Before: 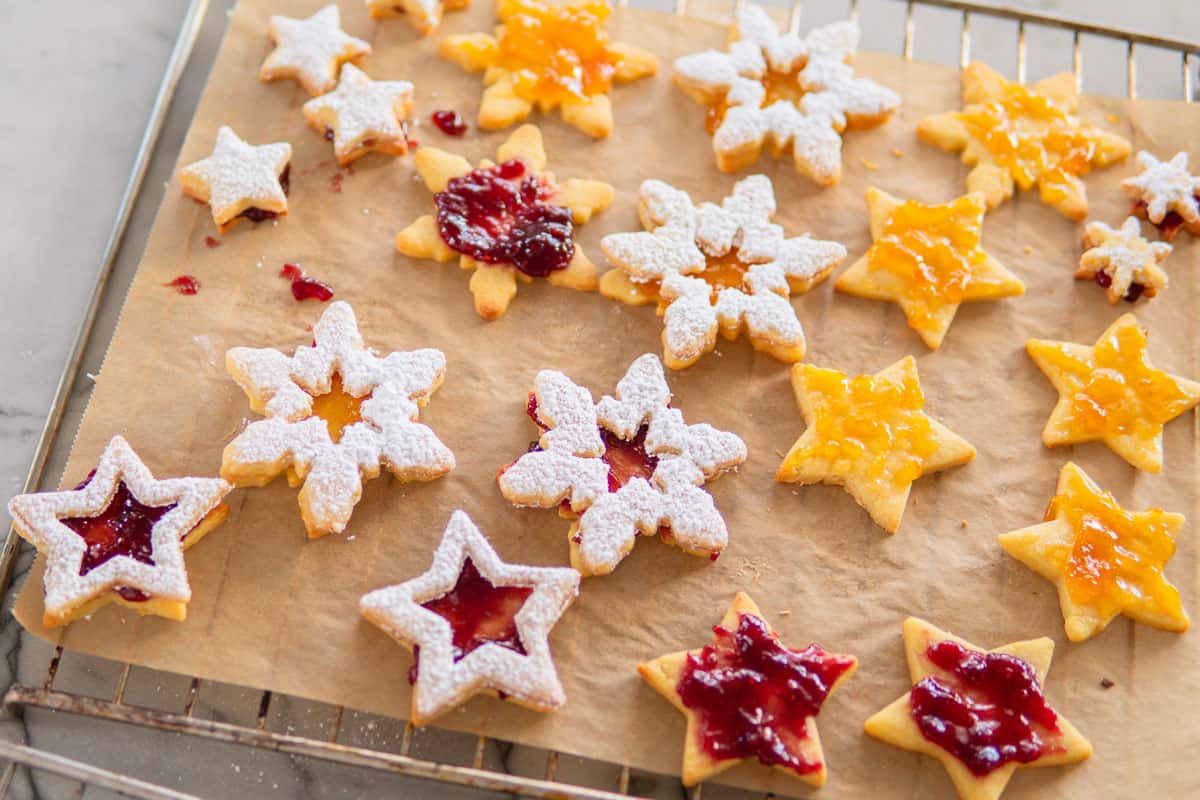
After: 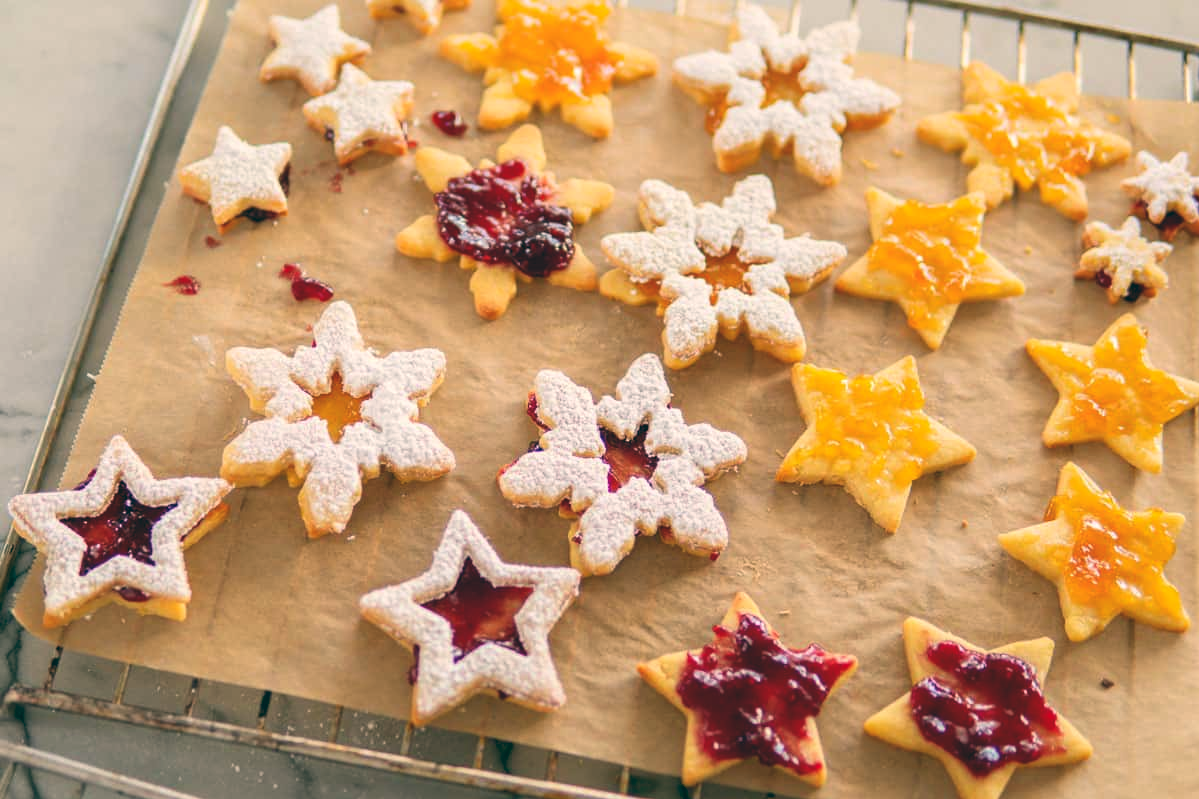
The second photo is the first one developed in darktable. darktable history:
color balance: lift [1.005, 0.99, 1.007, 1.01], gamma [1, 0.979, 1.011, 1.021], gain [0.923, 1.098, 1.025, 0.902], input saturation 90.45%, contrast 7.73%, output saturation 105.91%
contrast brightness saturation: contrast -0.02, brightness -0.01, saturation 0.03
